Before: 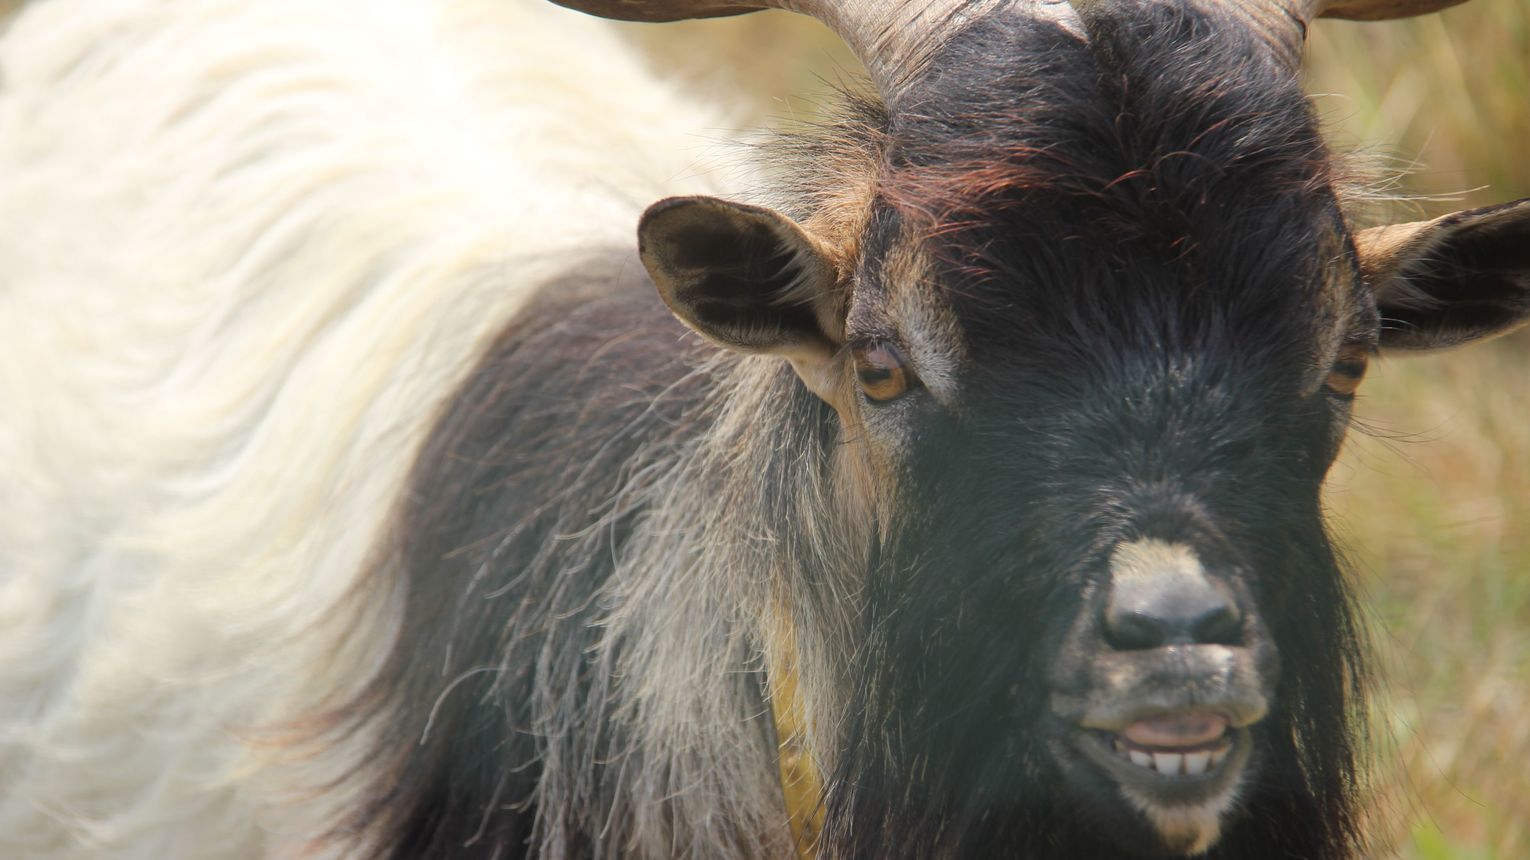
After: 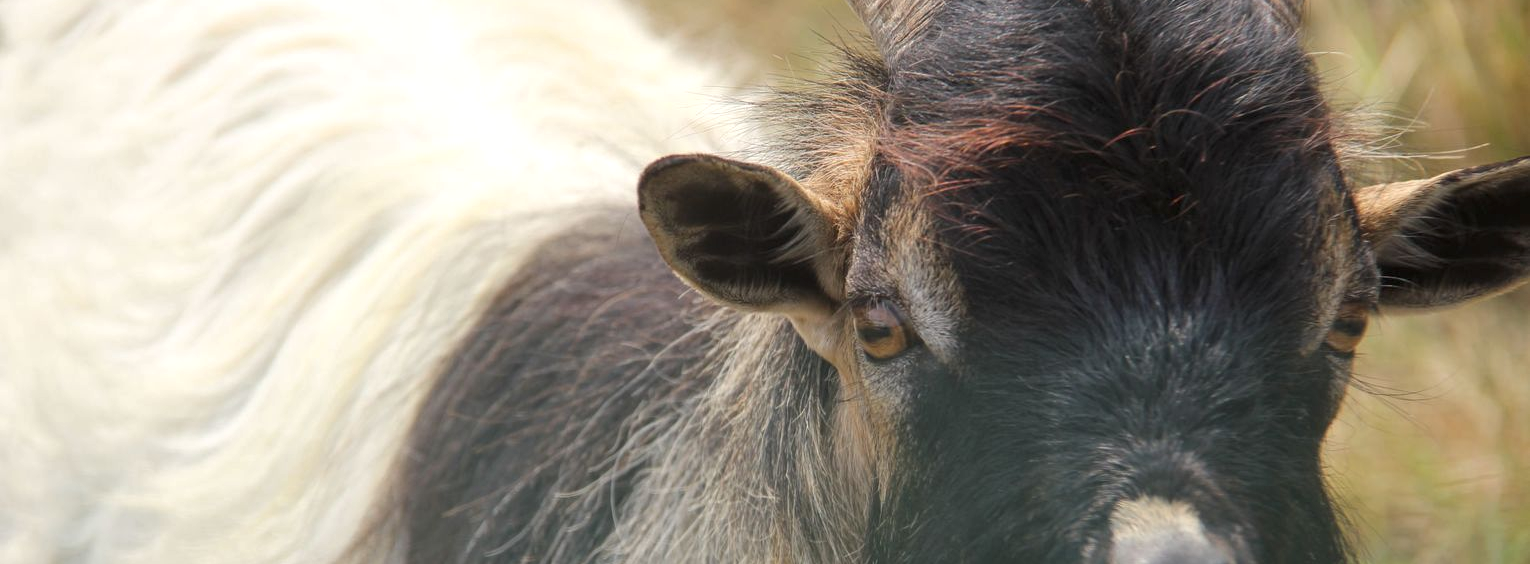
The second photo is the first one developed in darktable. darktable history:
local contrast: highlights 104%, shadows 99%, detail 131%, midtone range 0.2
crop and rotate: top 4.922%, bottom 29.424%
